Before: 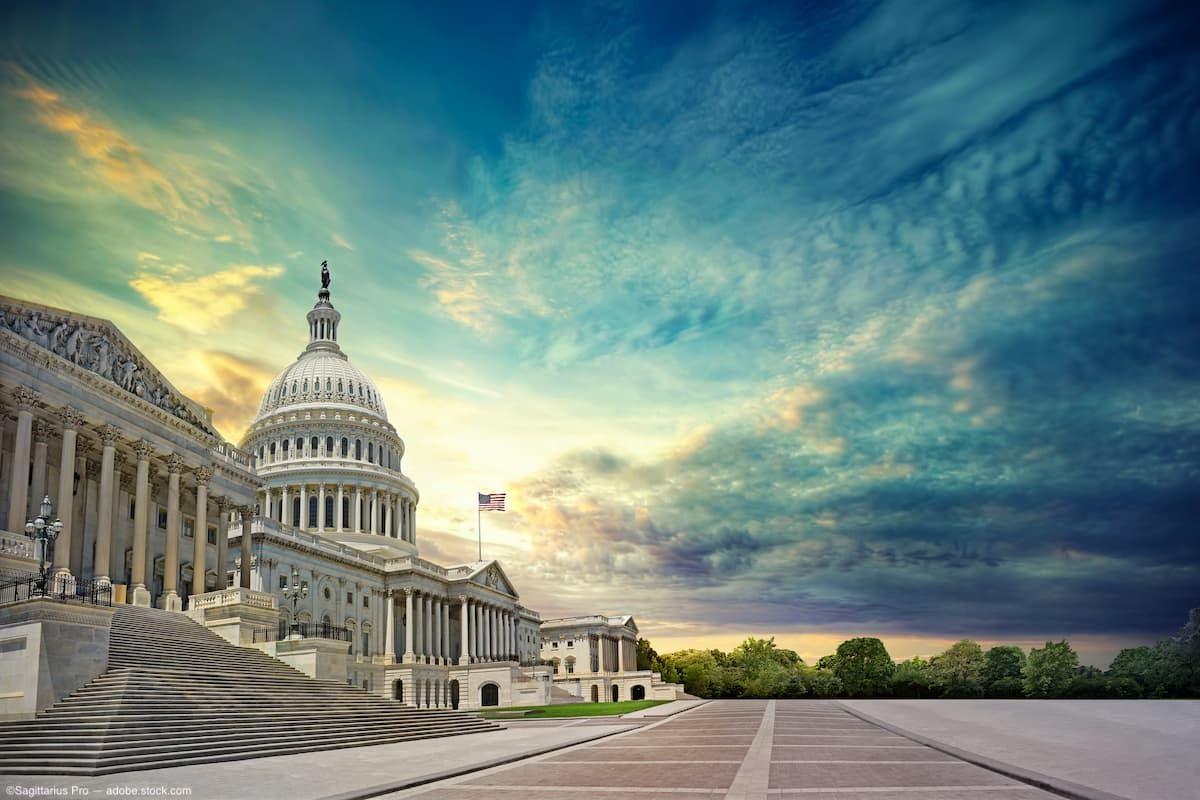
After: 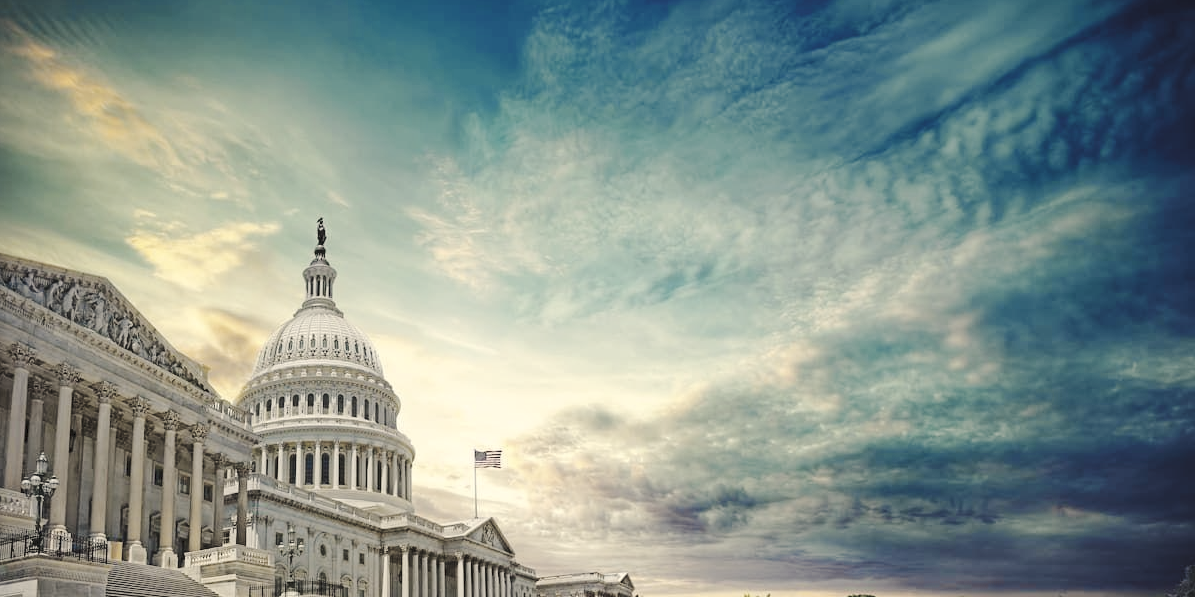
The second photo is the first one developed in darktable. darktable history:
color correction: highlights a* 2.72, highlights b* 22.8
color balance rgb: perceptual saturation grading › global saturation 30%, global vibrance 20%
color zones: curves: ch1 [(0.238, 0.163) (0.476, 0.2) (0.733, 0.322) (0.848, 0.134)]
crop: left 0.387%, top 5.469%, bottom 19.809%
tone curve: curves: ch0 [(0, 0) (0.003, 0.06) (0.011, 0.071) (0.025, 0.085) (0.044, 0.104) (0.069, 0.123) (0.1, 0.146) (0.136, 0.167) (0.177, 0.205) (0.224, 0.248) (0.277, 0.309) (0.335, 0.384) (0.399, 0.467) (0.468, 0.553) (0.543, 0.633) (0.623, 0.698) (0.709, 0.769) (0.801, 0.841) (0.898, 0.912) (1, 1)], preserve colors none
